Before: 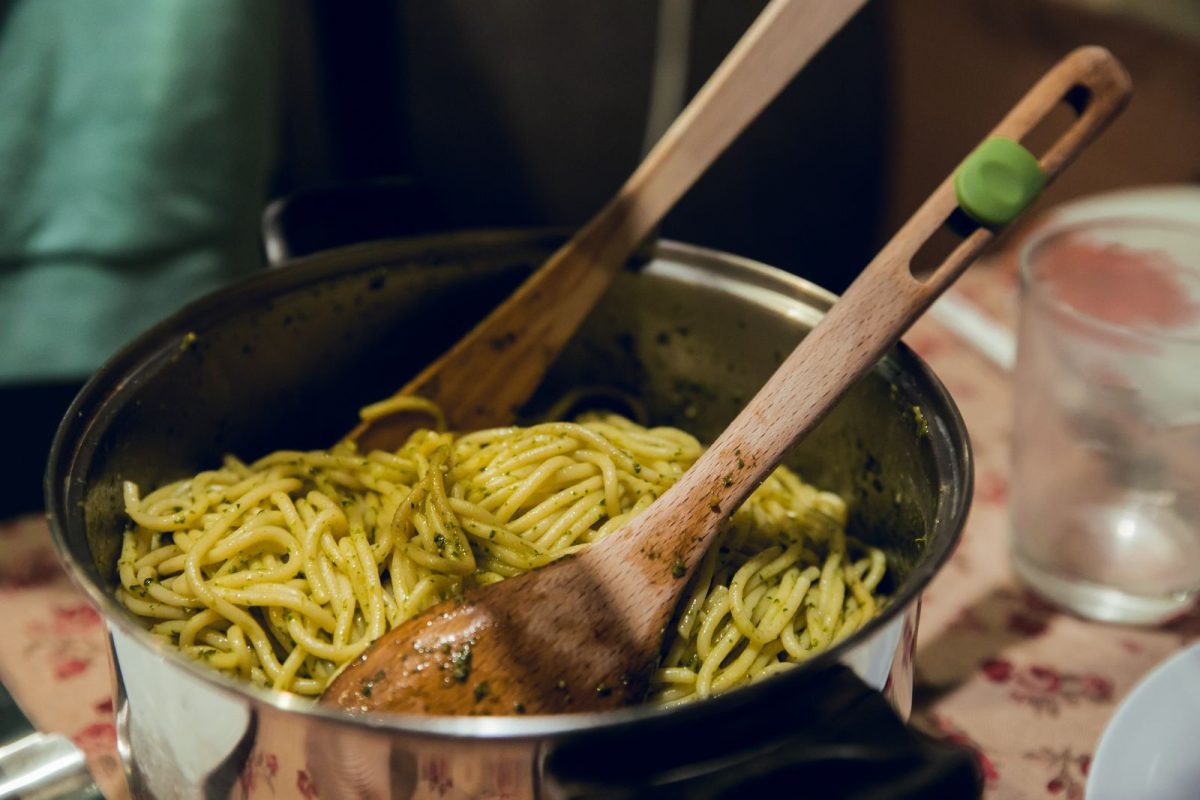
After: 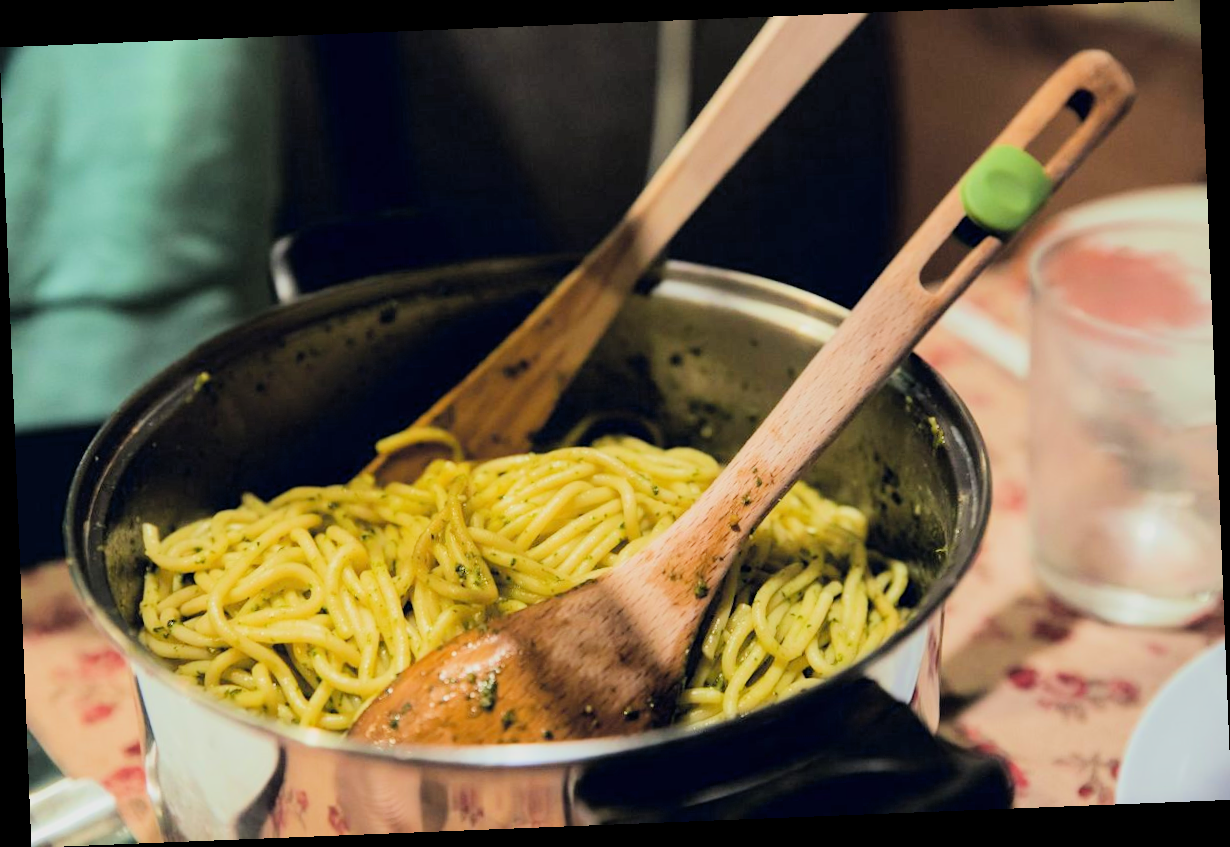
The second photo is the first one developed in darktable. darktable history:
filmic rgb: black relative exposure -6.15 EV, white relative exposure 6.96 EV, hardness 2.23, color science v6 (2022)
exposure: black level correction 0, exposure 1.388 EV, compensate exposure bias true, compensate highlight preservation false
rotate and perspective: rotation -2.29°, automatic cropping off
